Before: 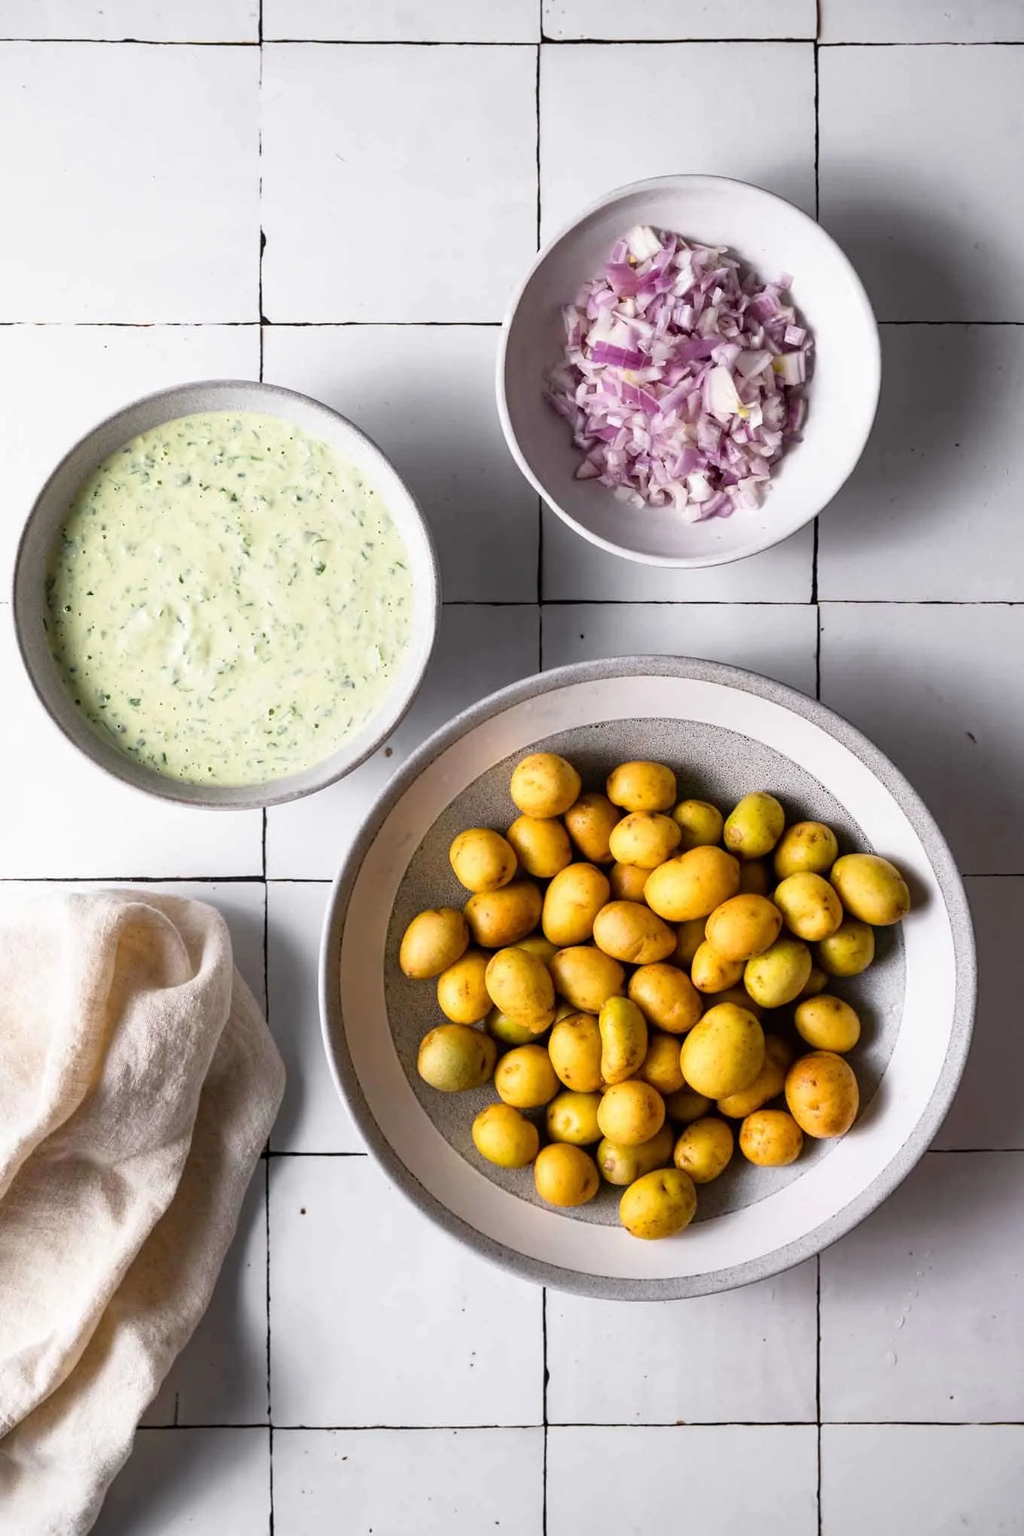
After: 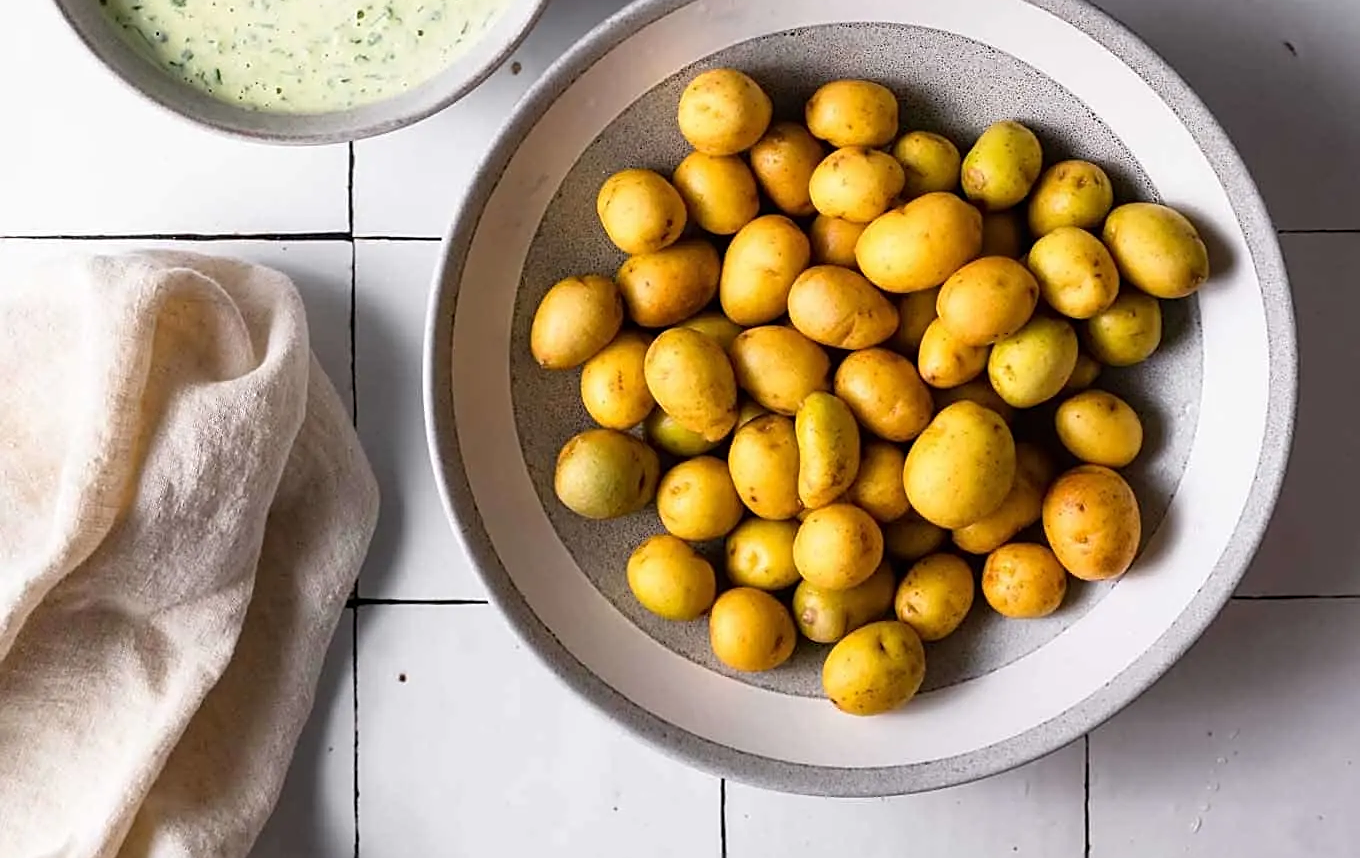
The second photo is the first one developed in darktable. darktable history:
sharpen: on, module defaults
crop: top 45.655%, bottom 12.277%
